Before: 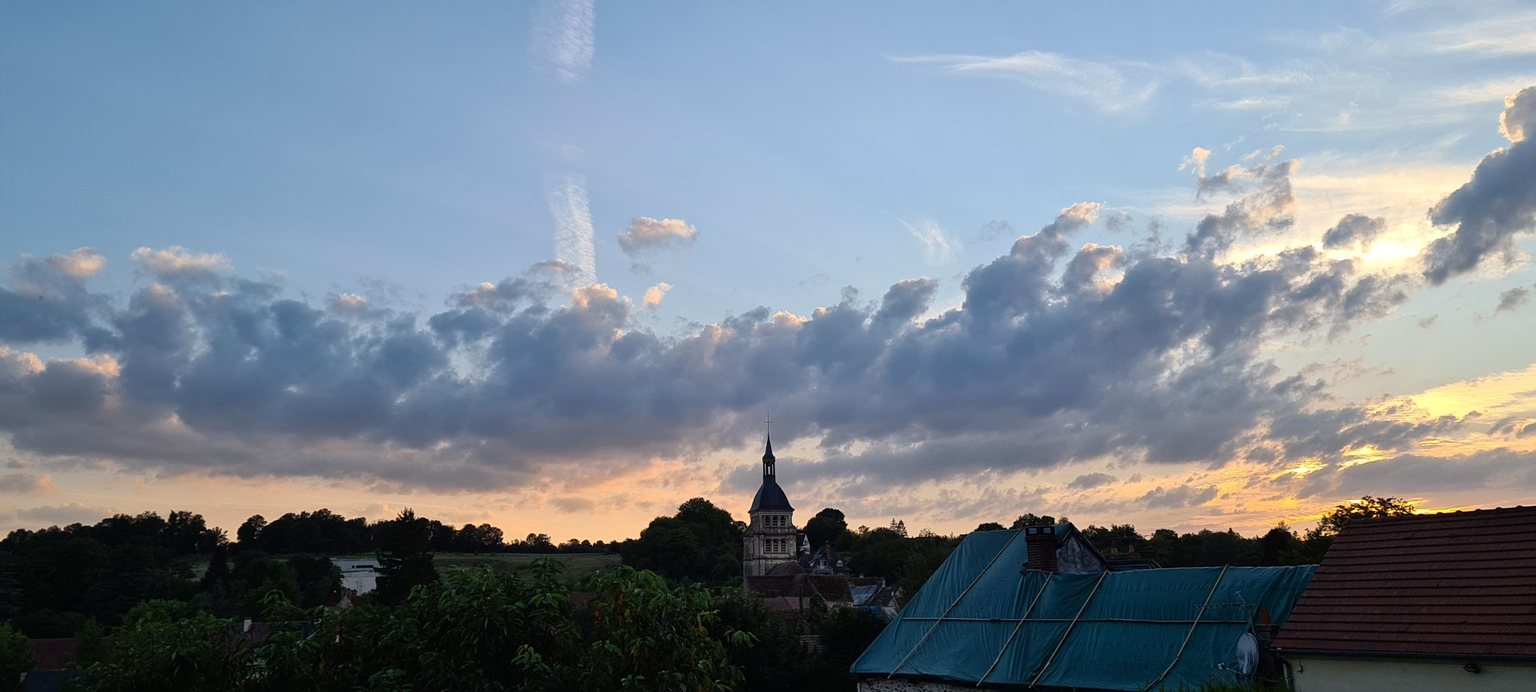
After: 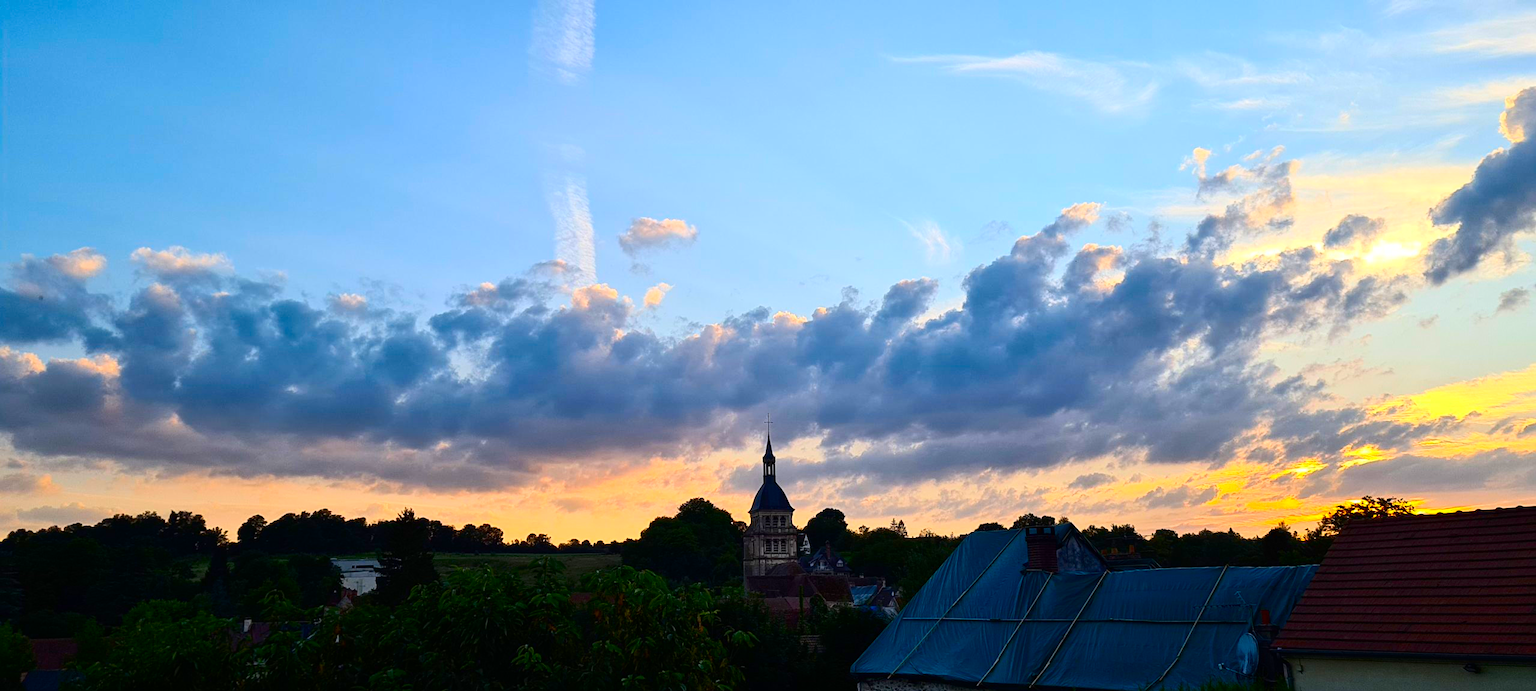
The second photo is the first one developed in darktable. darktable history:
contrast brightness saturation: contrast 0.255, brightness 0.015, saturation 0.872
